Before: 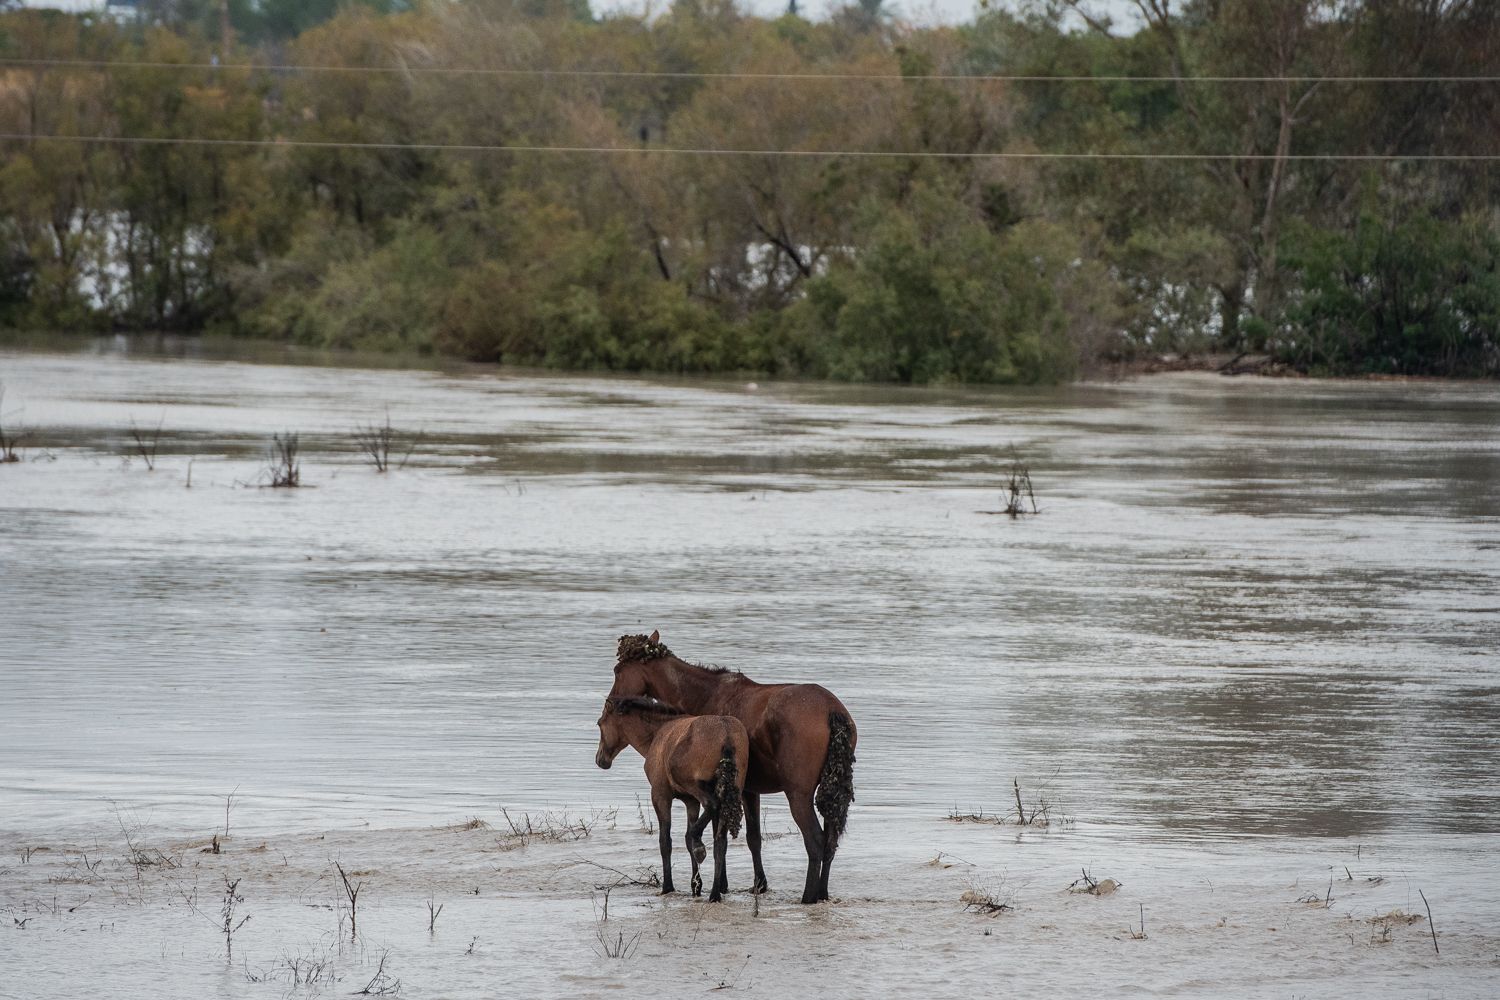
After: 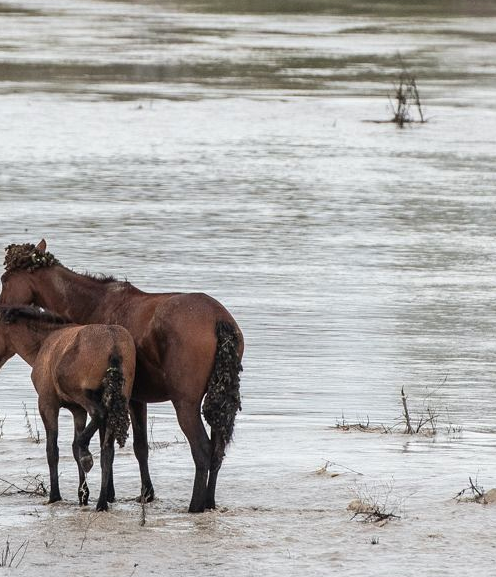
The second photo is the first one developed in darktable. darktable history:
crop: left 40.878%, top 39.176%, right 25.993%, bottom 3.081%
exposure: exposure 0.367 EV, compensate highlight preservation false
tone equalizer: on, module defaults
